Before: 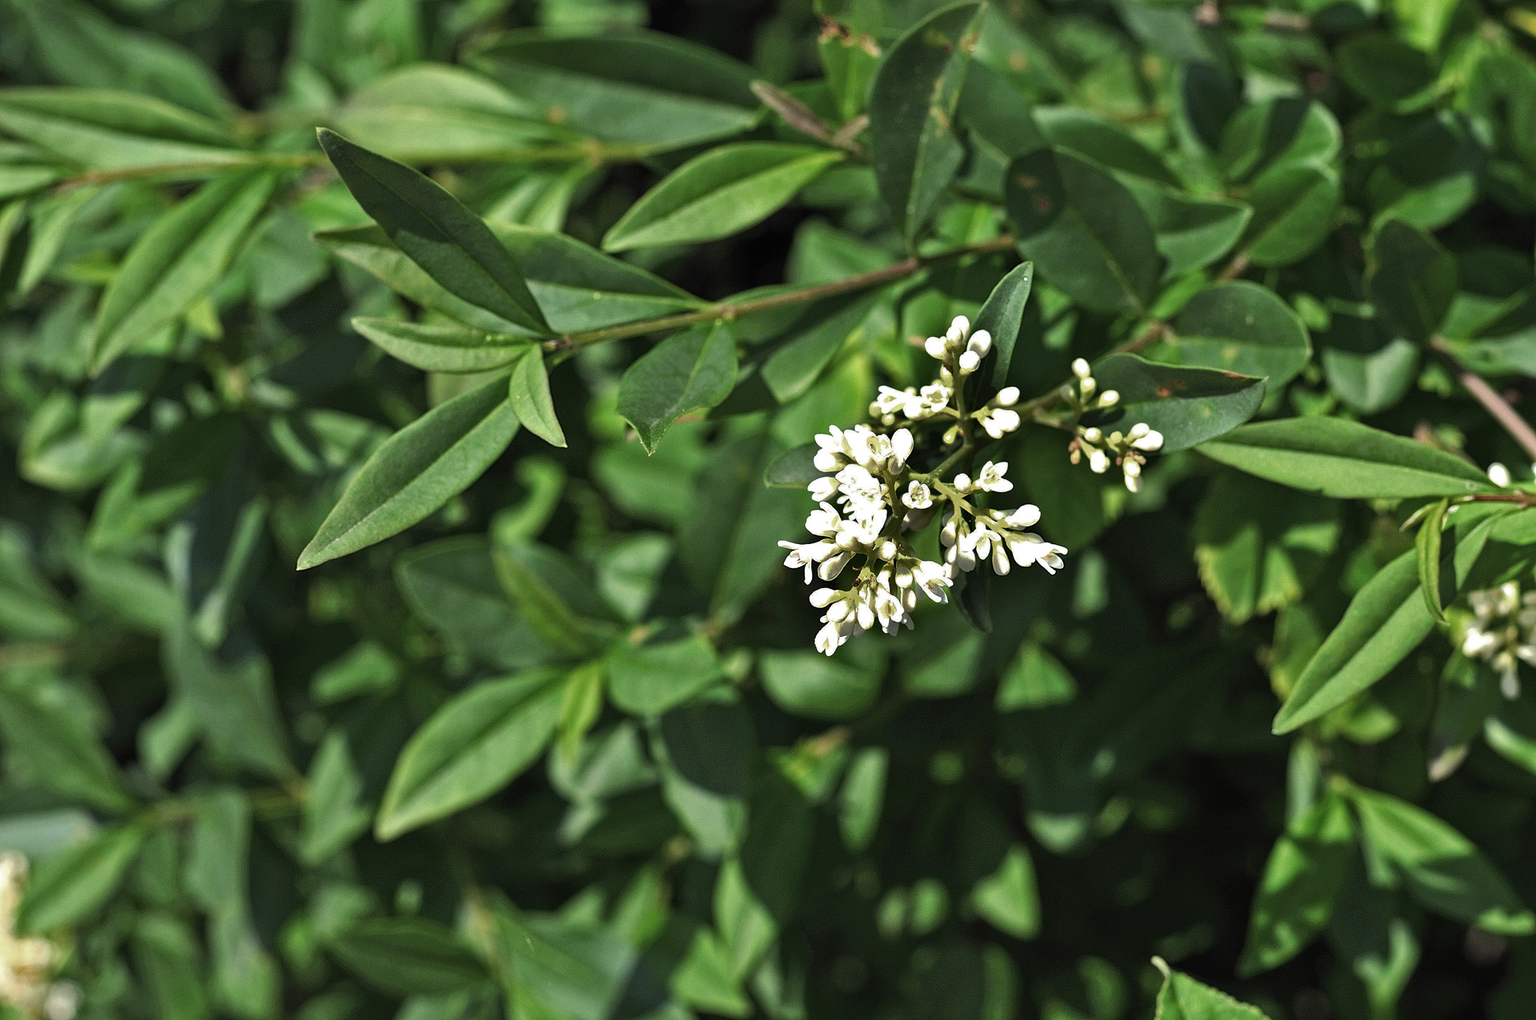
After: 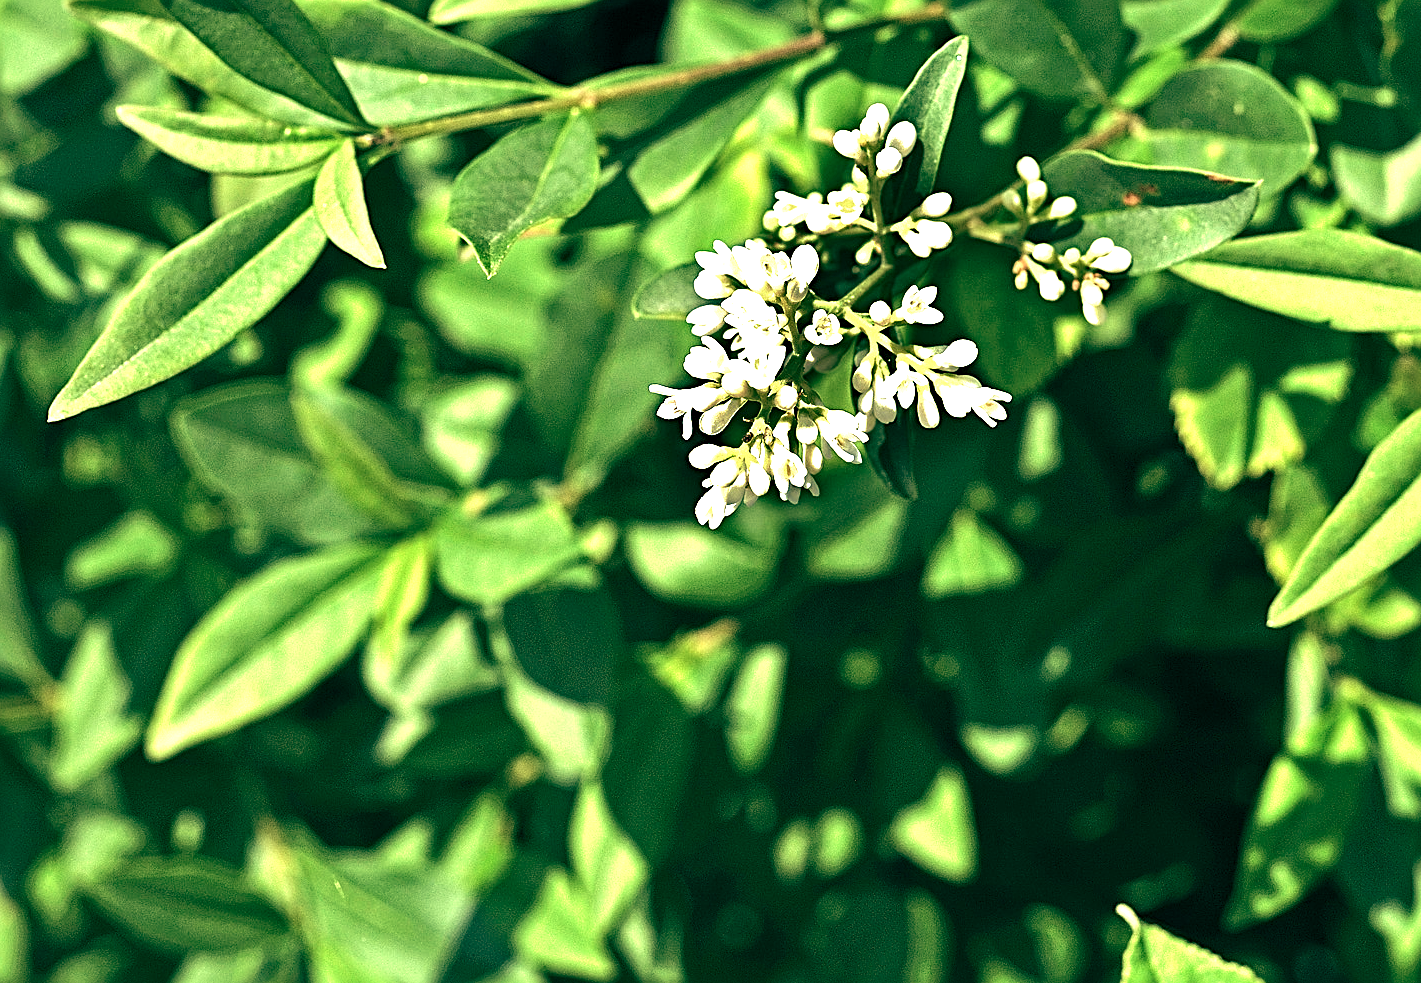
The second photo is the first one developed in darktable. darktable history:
velvia: strength 9.25%
exposure: exposure 1.25 EV, compensate exposure bias true, compensate highlight preservation false
tone equalizer: -8 EV -0.417 EV, -7 EV -0.389 EV, -6 EV -0.333 EV, -5 EV -0.222 EV, -3 EV 0.222 EV, -2 EV 0.333 EV, -1 EV 0.389 EV, +0 EV 0.417 EV, edges refinement/feathering 500, mask exposure compensation -1.57 EV, preserve details no
local contrast: mode bilateral grid, contrast 15, coarseness 36, detail 105%, midtone range 0.2
color correction: saturation 0.99
color balance: mode lift, gamma, gain (sRGB), lift [1, 0.69, 1, 1], gamma [1, 1.482, 1, 1], gain [1, 1, 1, 0.802]
crop: left 16.871%, top 22.857%, right 9.116%
sharpen: radius 3.119
